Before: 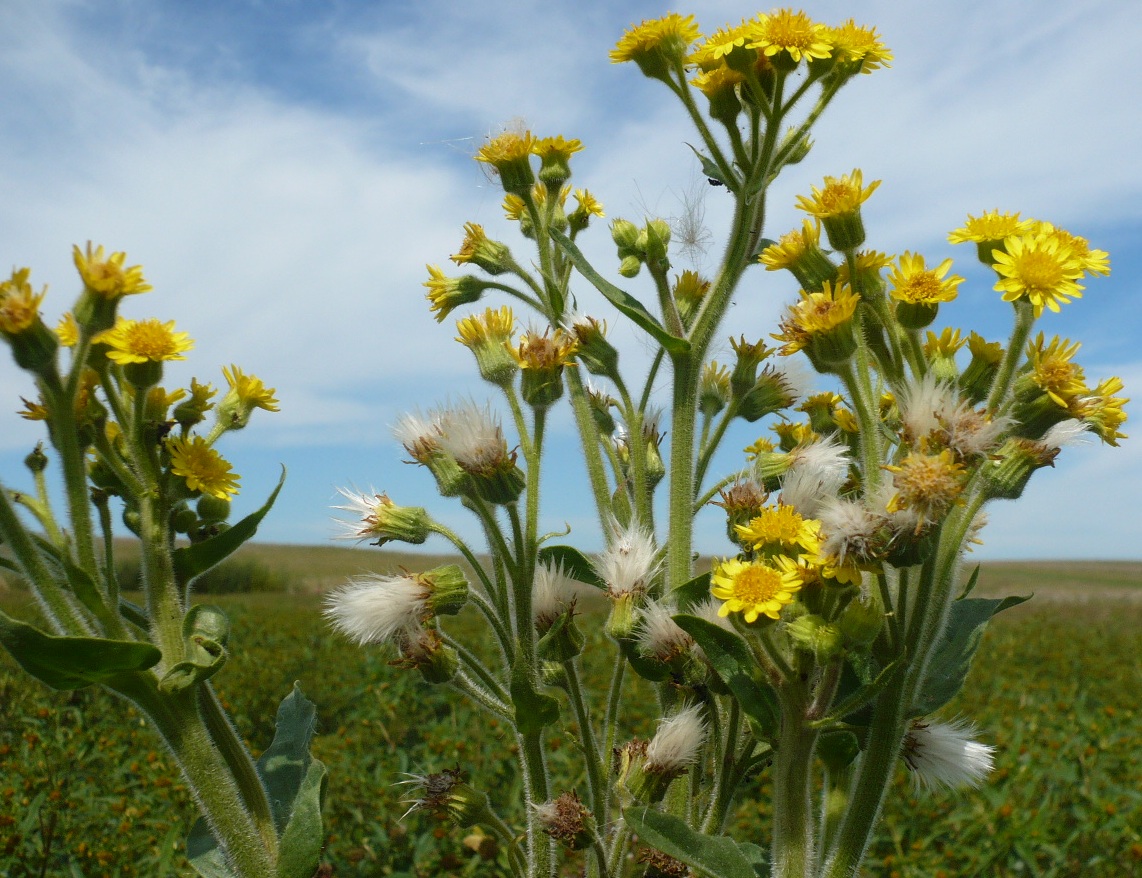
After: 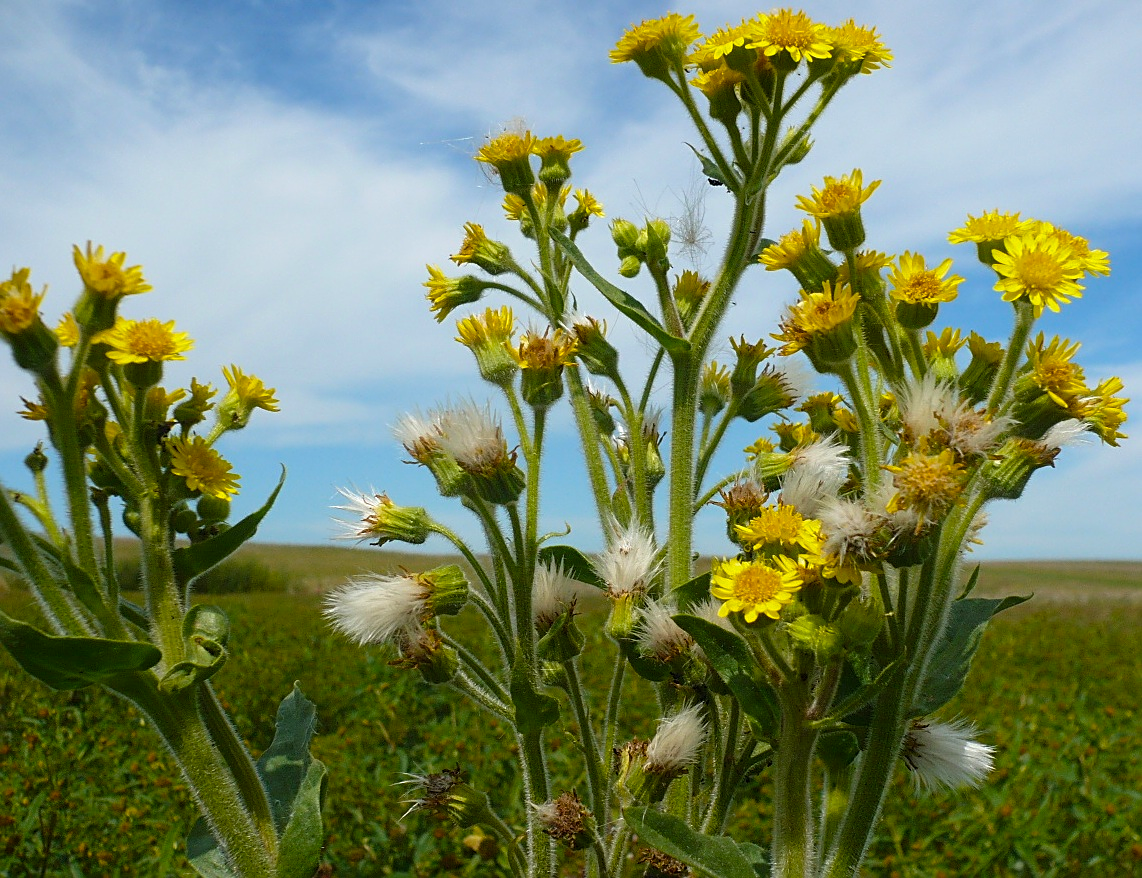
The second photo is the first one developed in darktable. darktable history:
sharpen: on, module defaults
color balance rgb: perceptual saturation grading › global saturation 20%, global vibrance 10%
